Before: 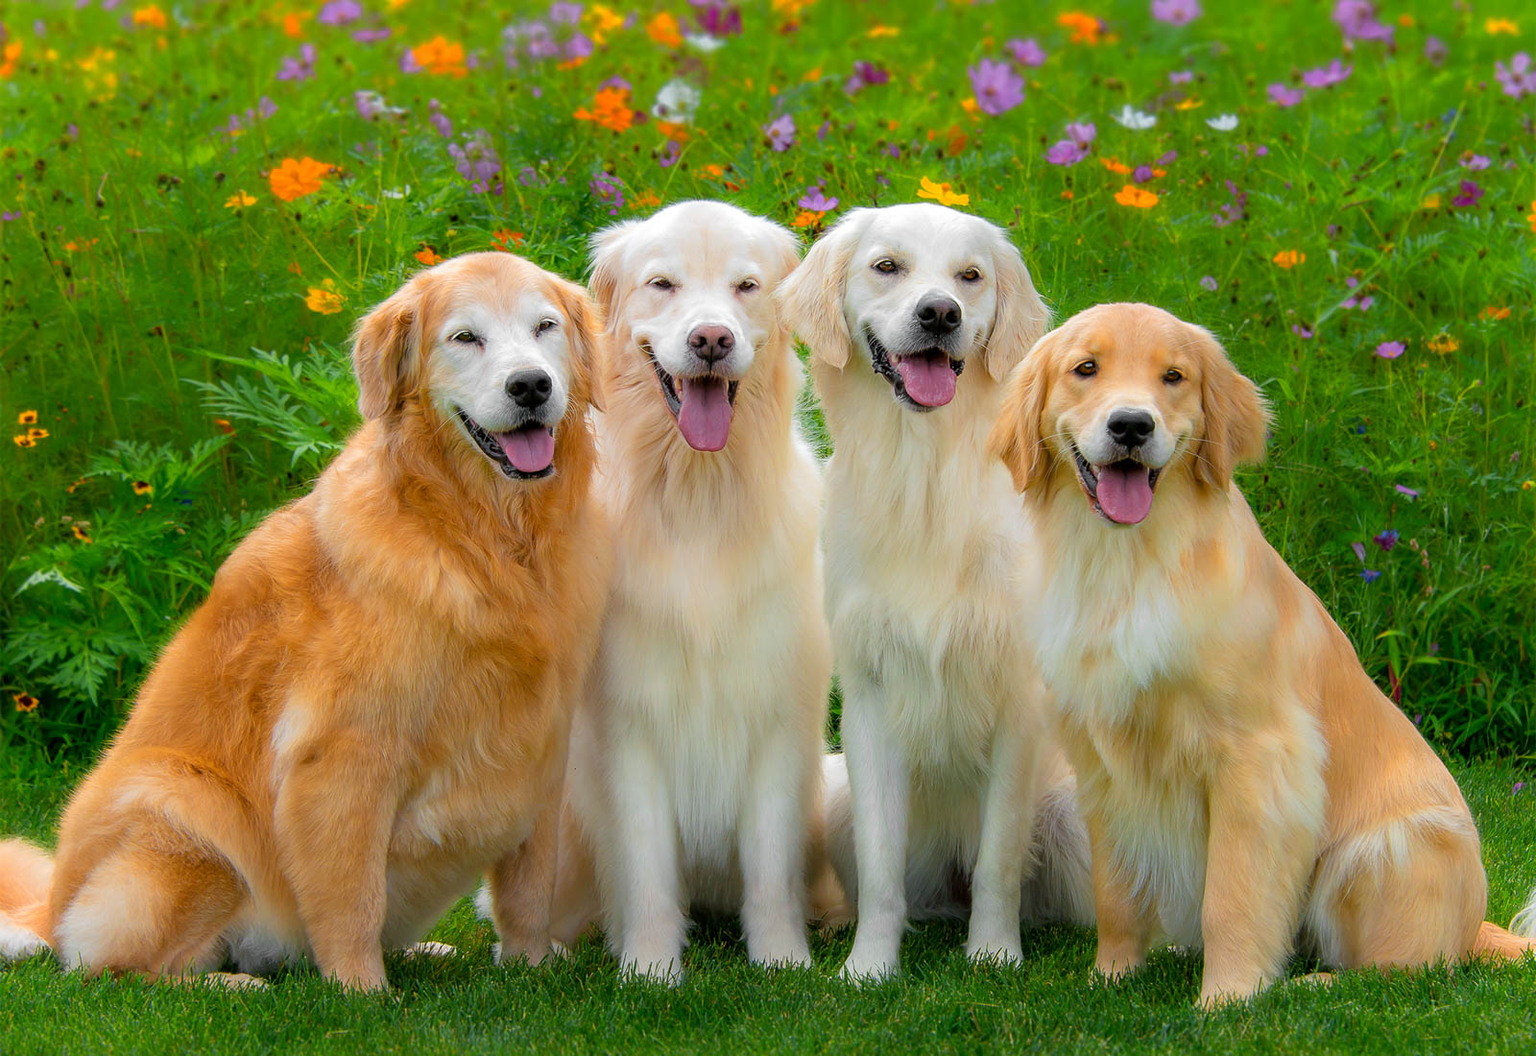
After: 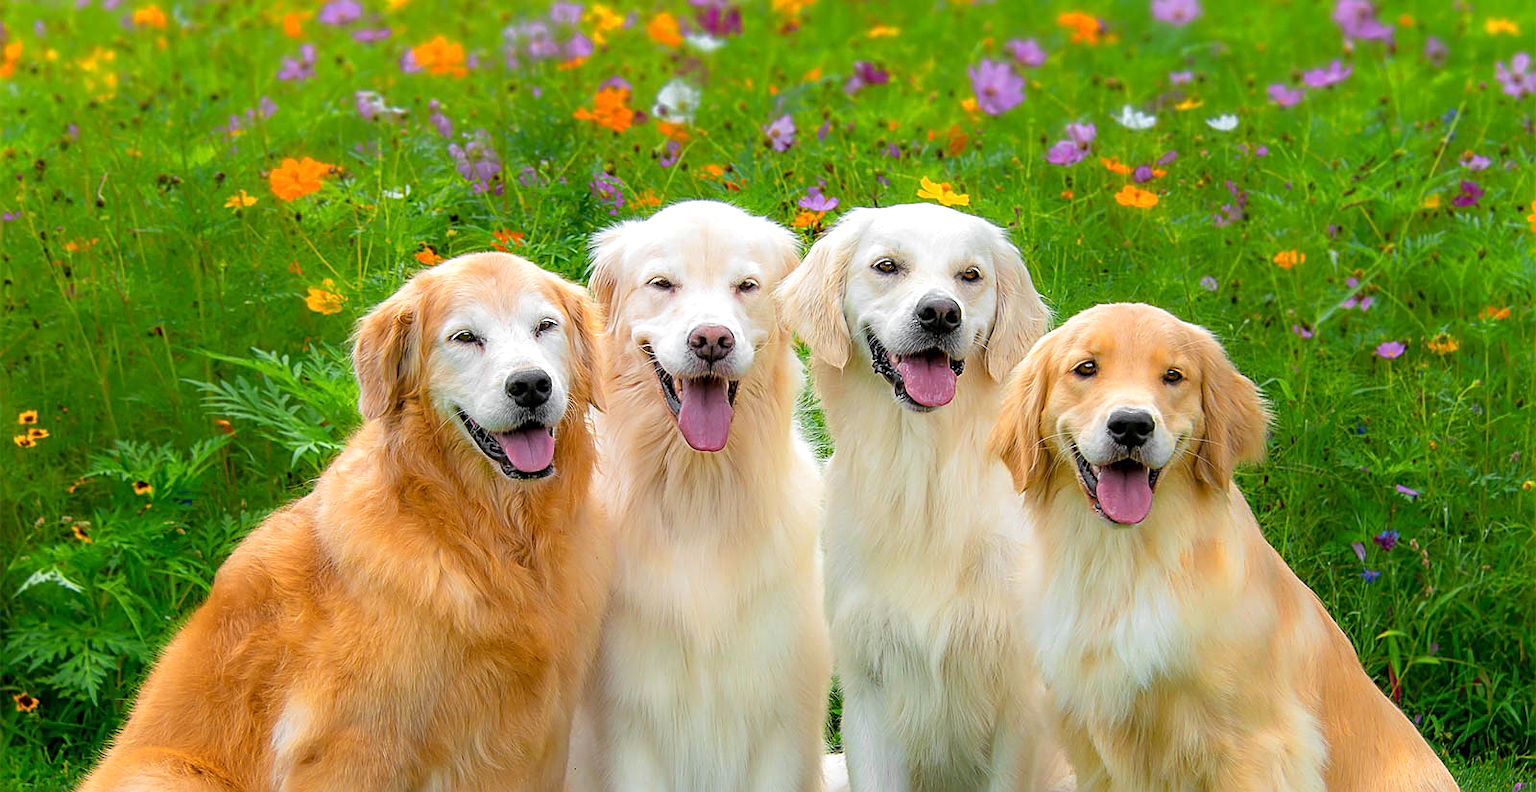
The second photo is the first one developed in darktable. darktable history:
exposure: exposure 0.29 EV, compensate highlight preservation false
crop: bottom 24.976%
sharpen: on, module defaults
